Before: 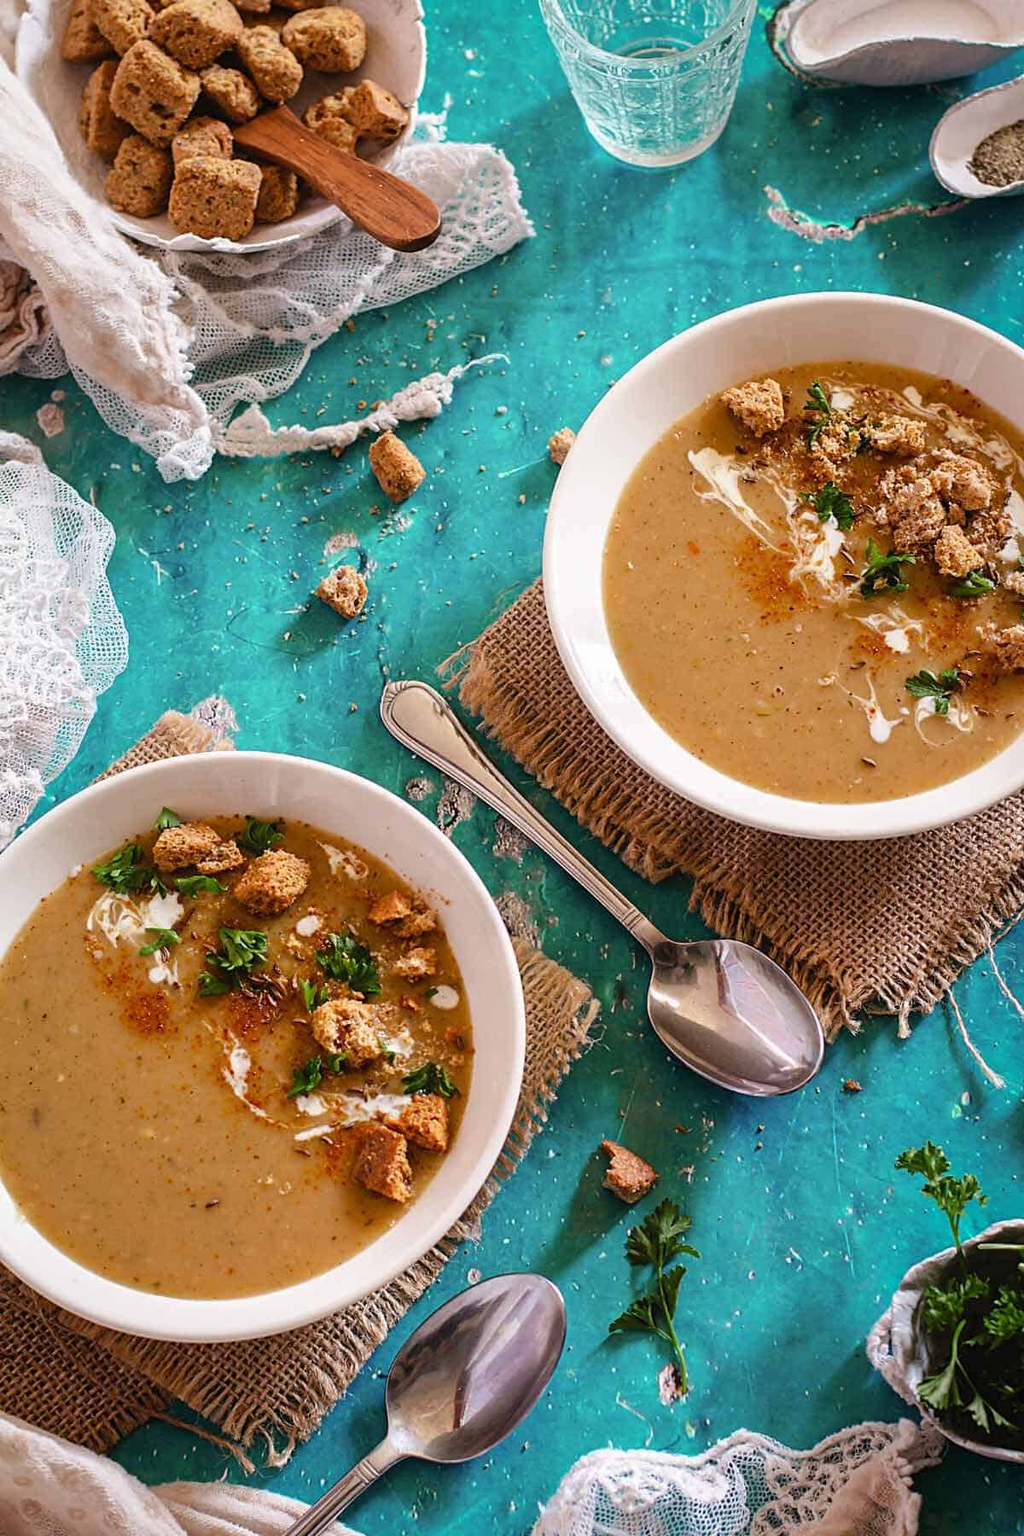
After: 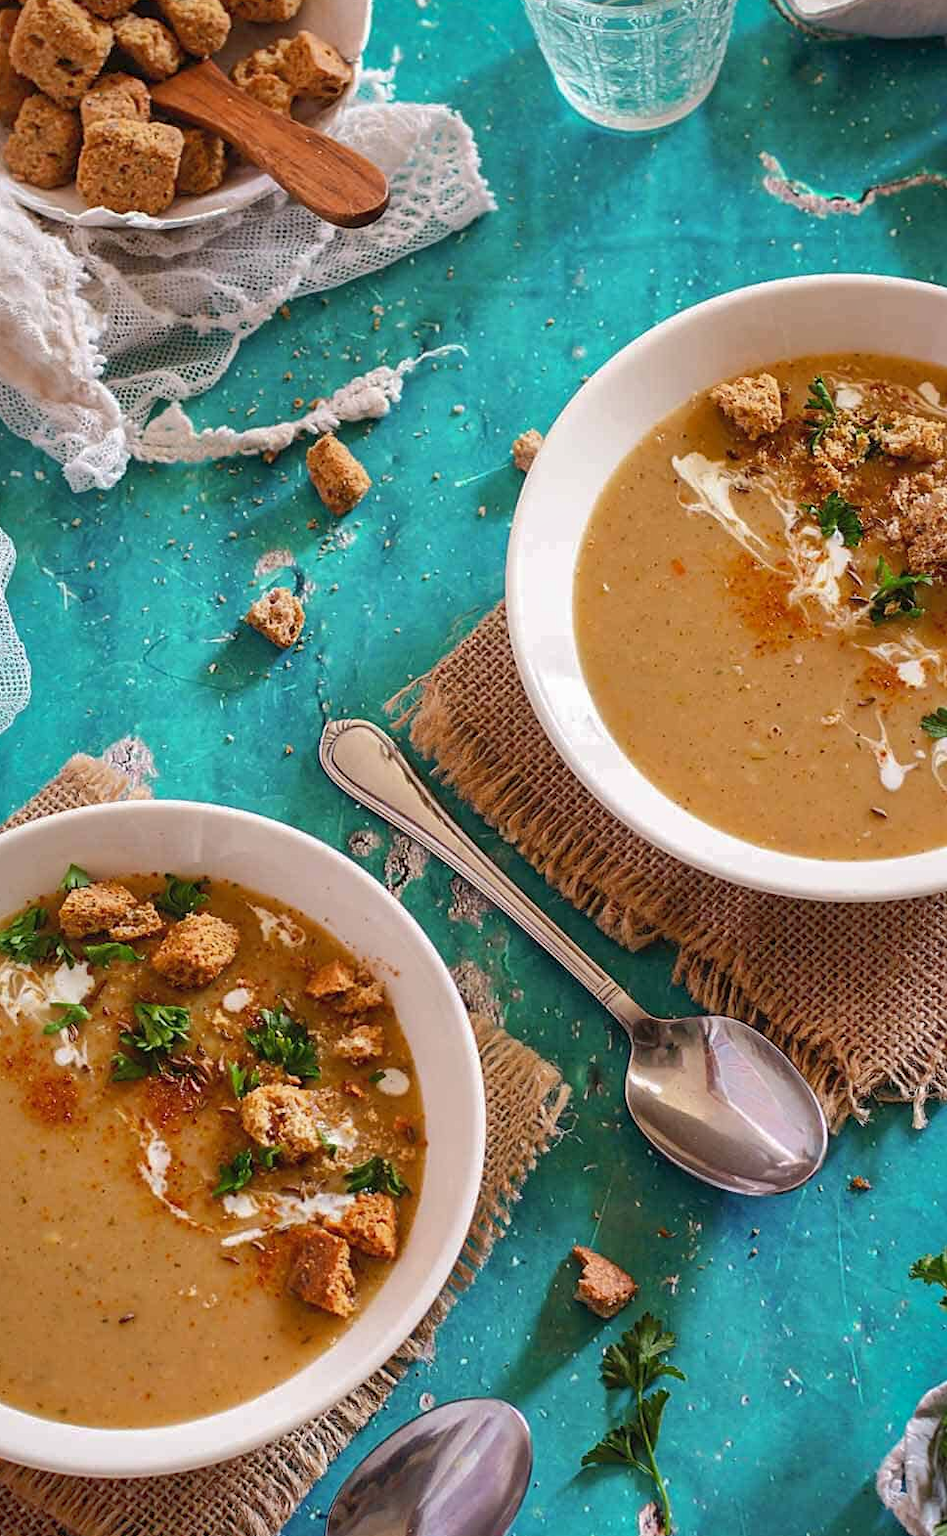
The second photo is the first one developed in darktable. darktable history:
crop: left 9.988%, top 3.483%, right 9.187%, bottom 9.193%
shadows and highlights: on, module defaults
